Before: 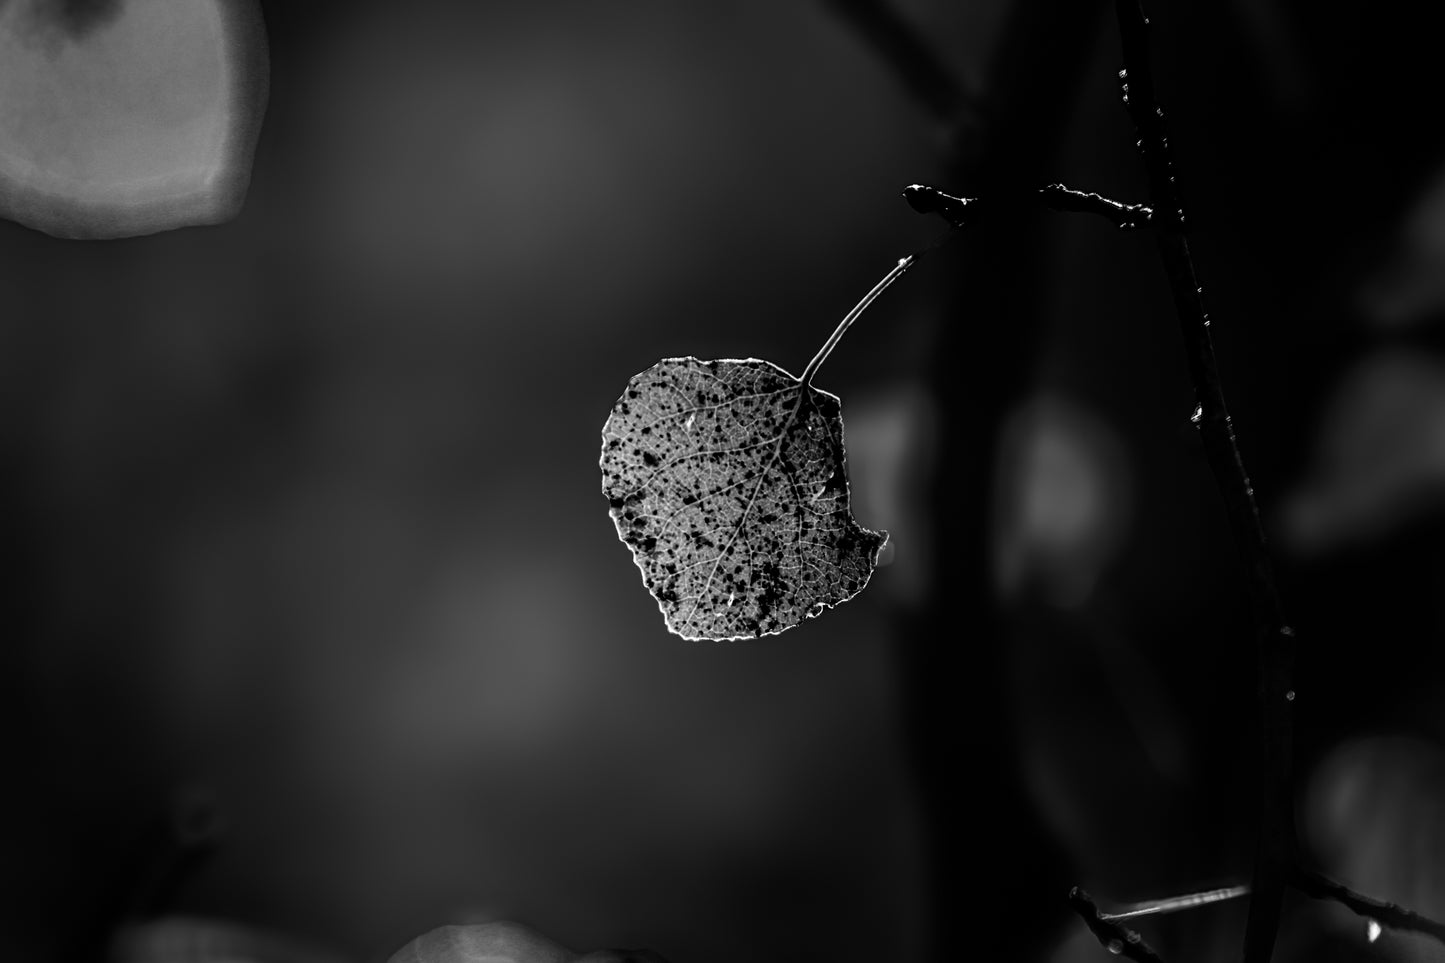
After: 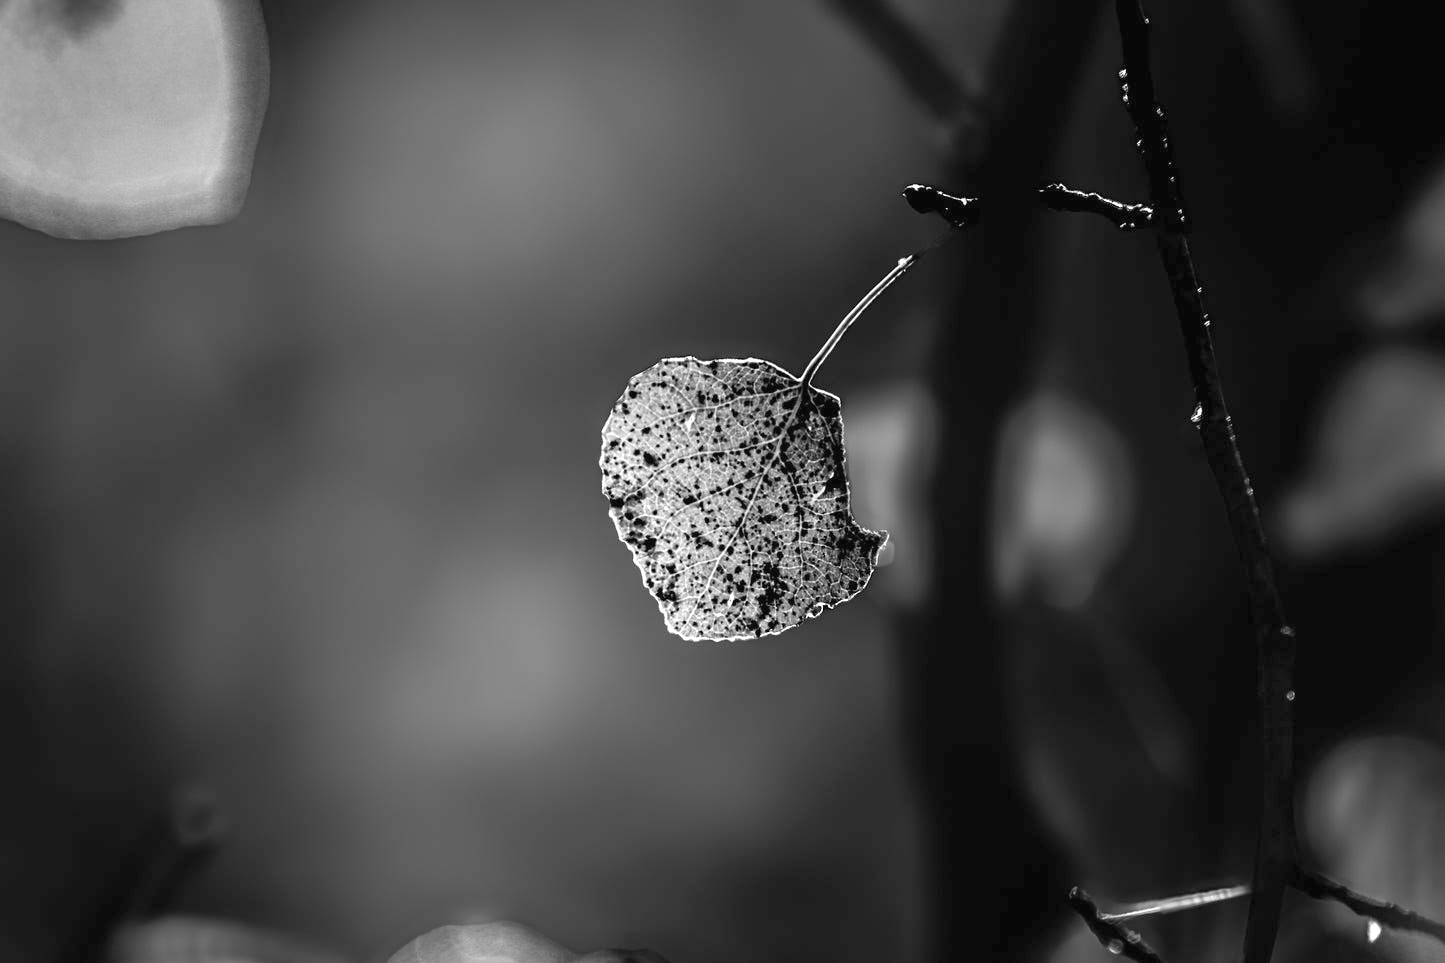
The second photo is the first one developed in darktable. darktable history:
color balance rgb: linear chroma grading › global chroma 9.963%, perceptual saturation grading › global saturation 30.149%, global vibrance 6.29%
contrast brightness saturation: brightness 0.183, saturation -0.484
exposure: black level correction 0, exposure 0.899 EV, compensate exposure bias true, compensate highlight preservation false
